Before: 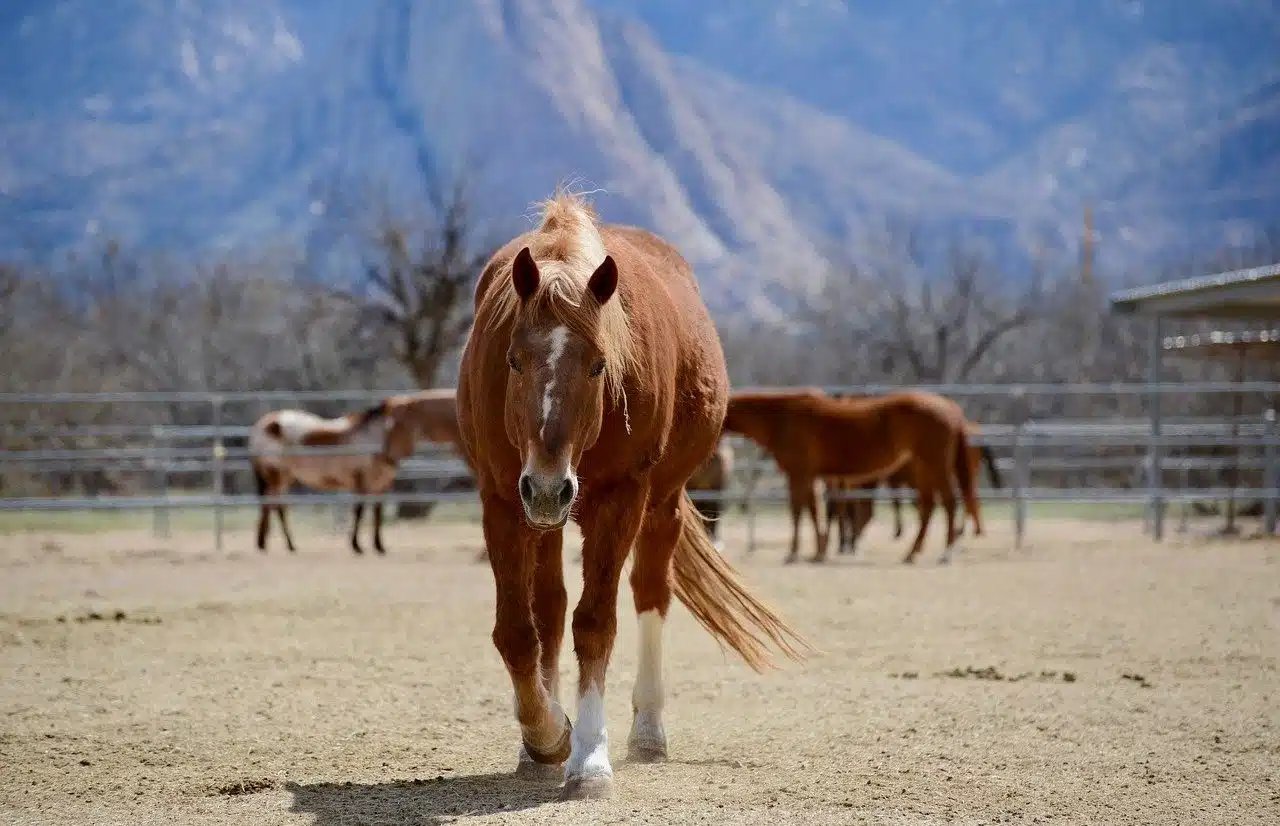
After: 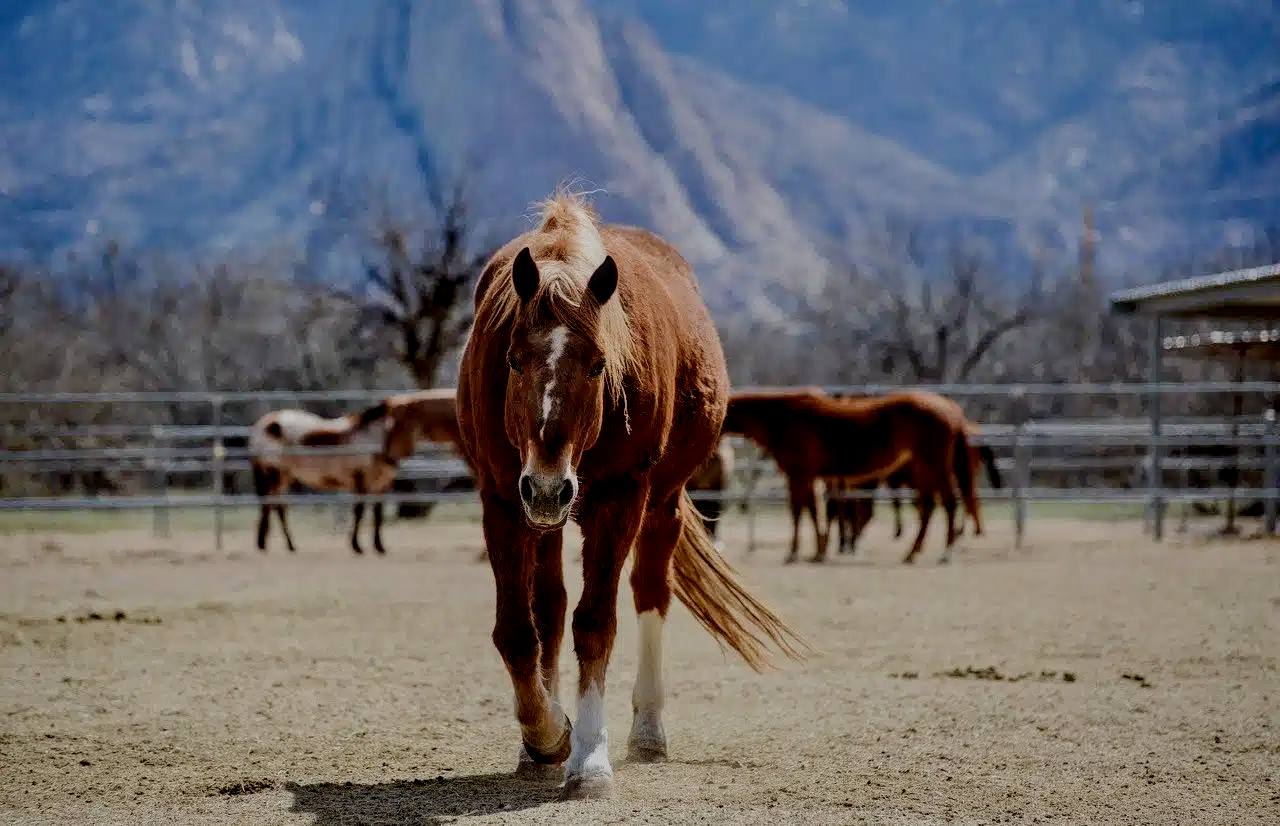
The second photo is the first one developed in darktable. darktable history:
filmic rgb: middle gray luminance 29%, black relative exposure -10.3 EV, white relative exposure 5.5 EV, threshold 6 EV, target black luminance 0%, hardness 3.95, latitude 2.04%, contrast 1.132, highlights saturation mix 5%, shadows ↔ highlights balance 15.11%, add noise in highlights 0, preserve chrominance no, color science v3 (2019), use custom middle-gray values true, iterations of high-quality reconstruction 0, contrast in highlights soft, enable highlight reconstruction true
shadows and highlights: soften with gaussian
local contrast: on, module defaults
